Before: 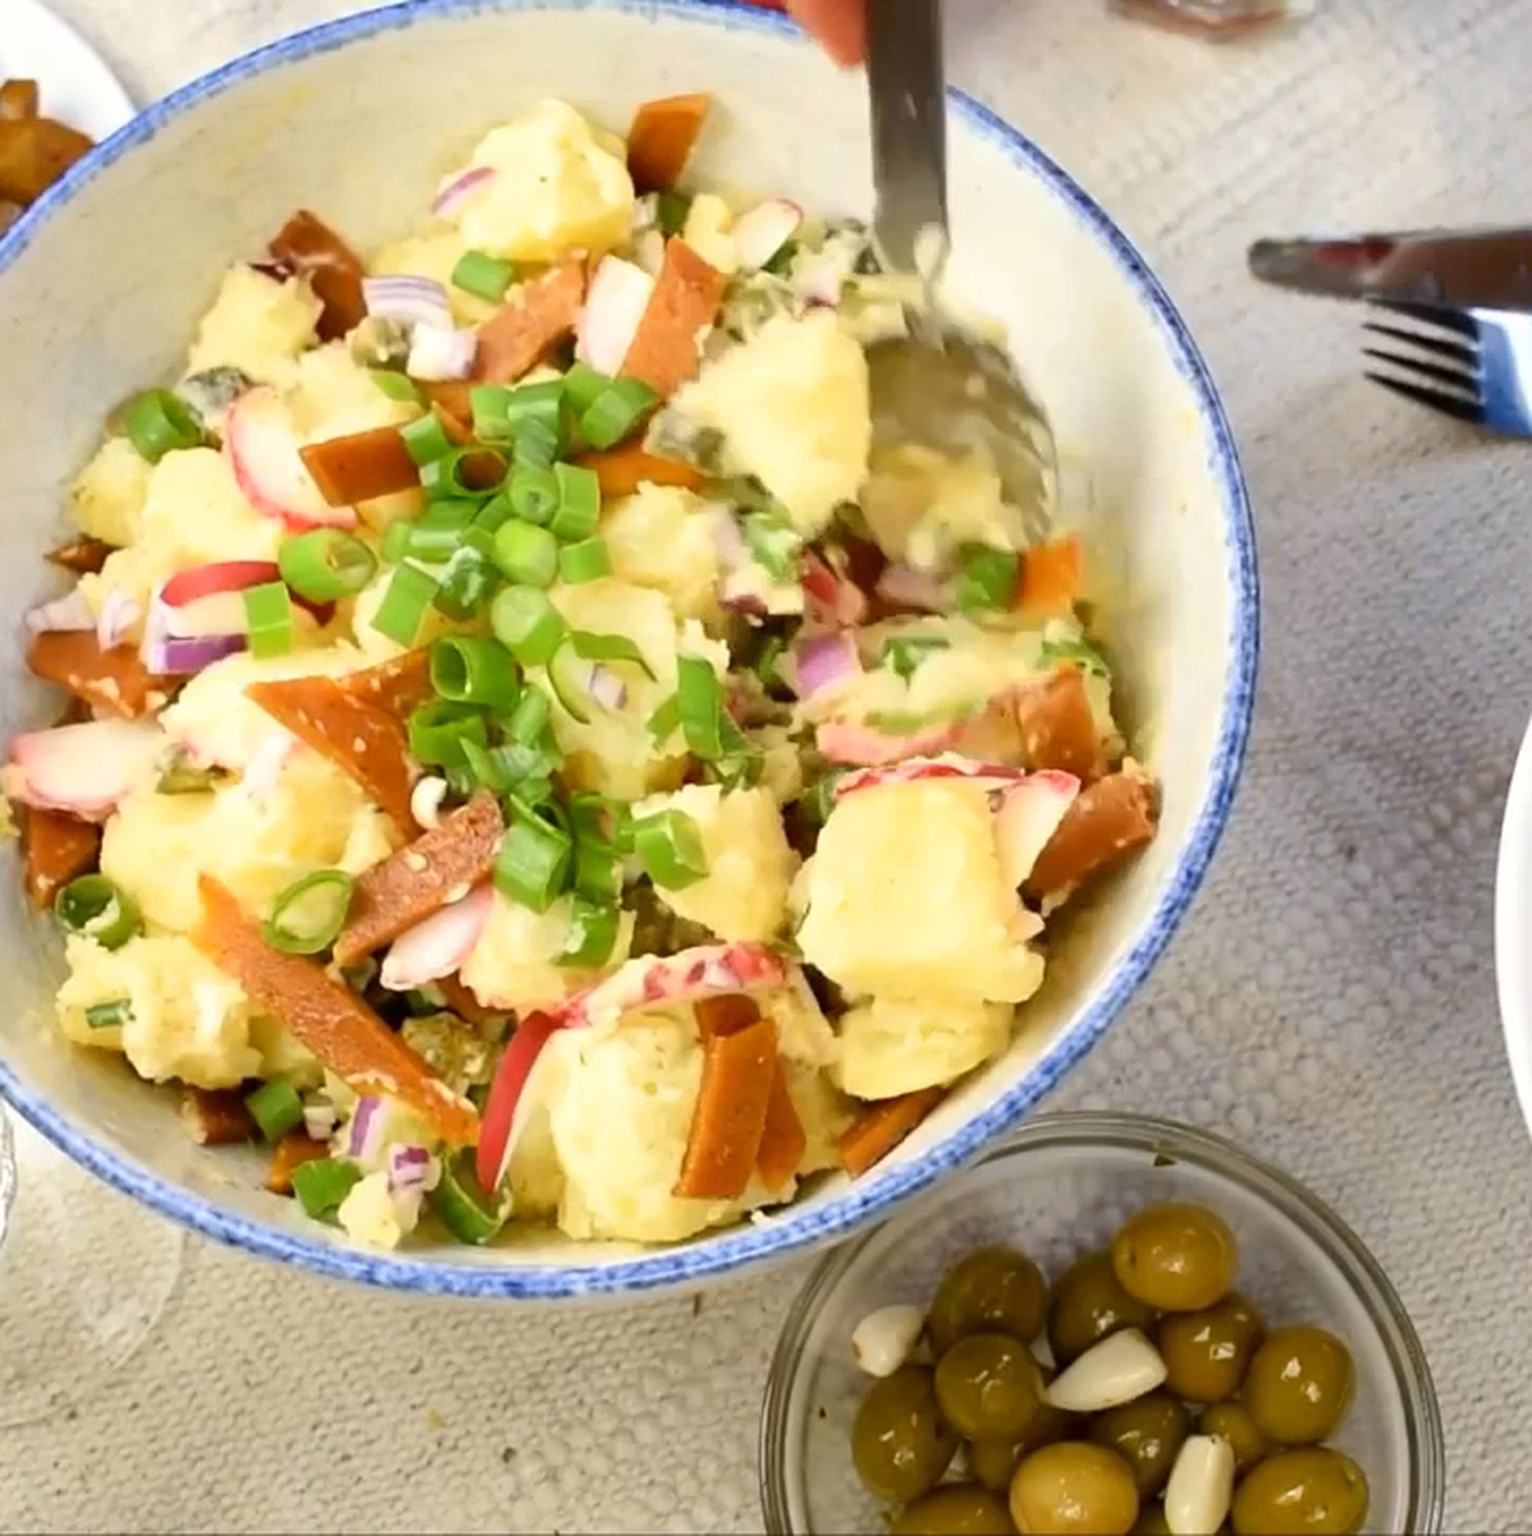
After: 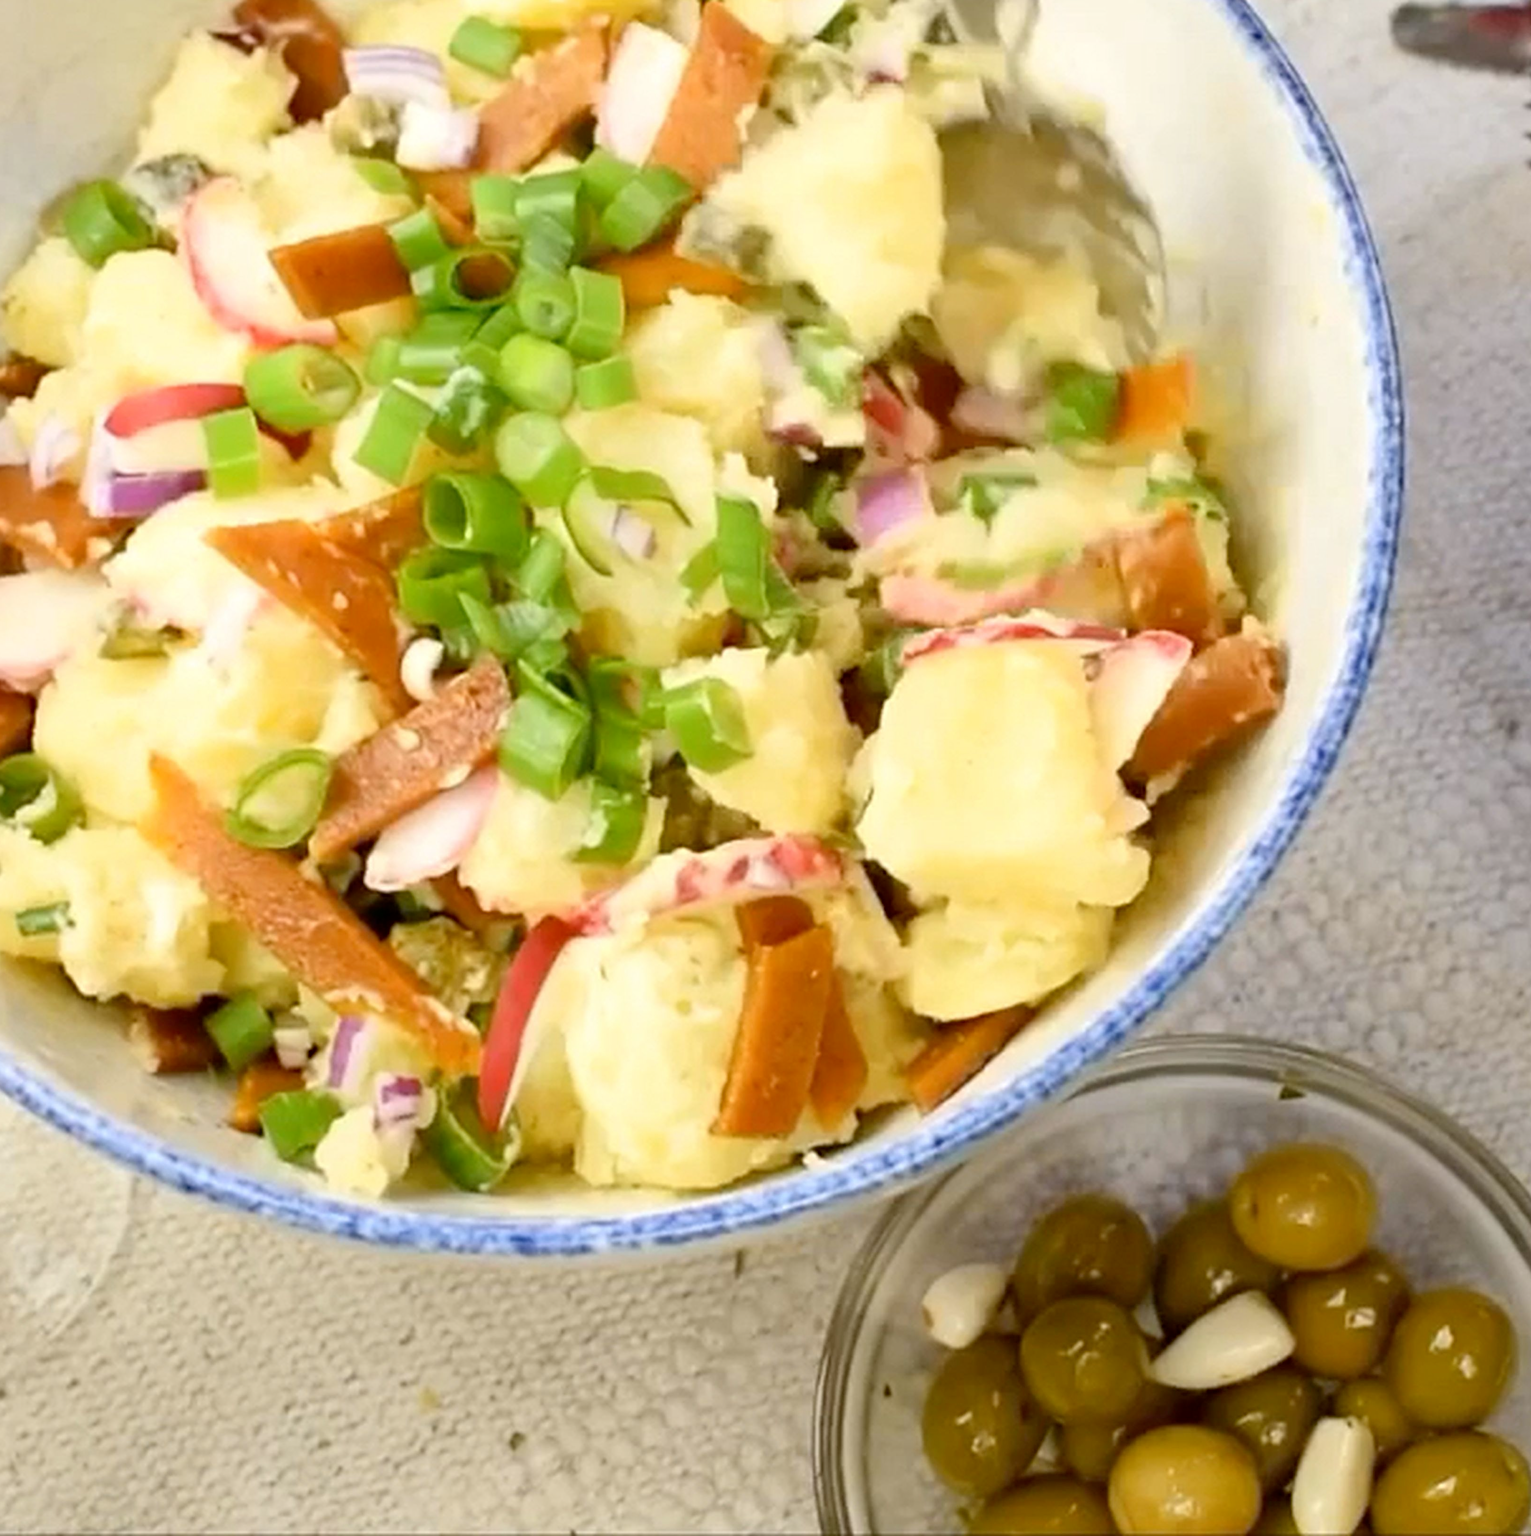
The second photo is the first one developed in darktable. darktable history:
sharpen: amount 0.497
crop and rotate: left 4.715%, top 15.442%, right 10.709%
